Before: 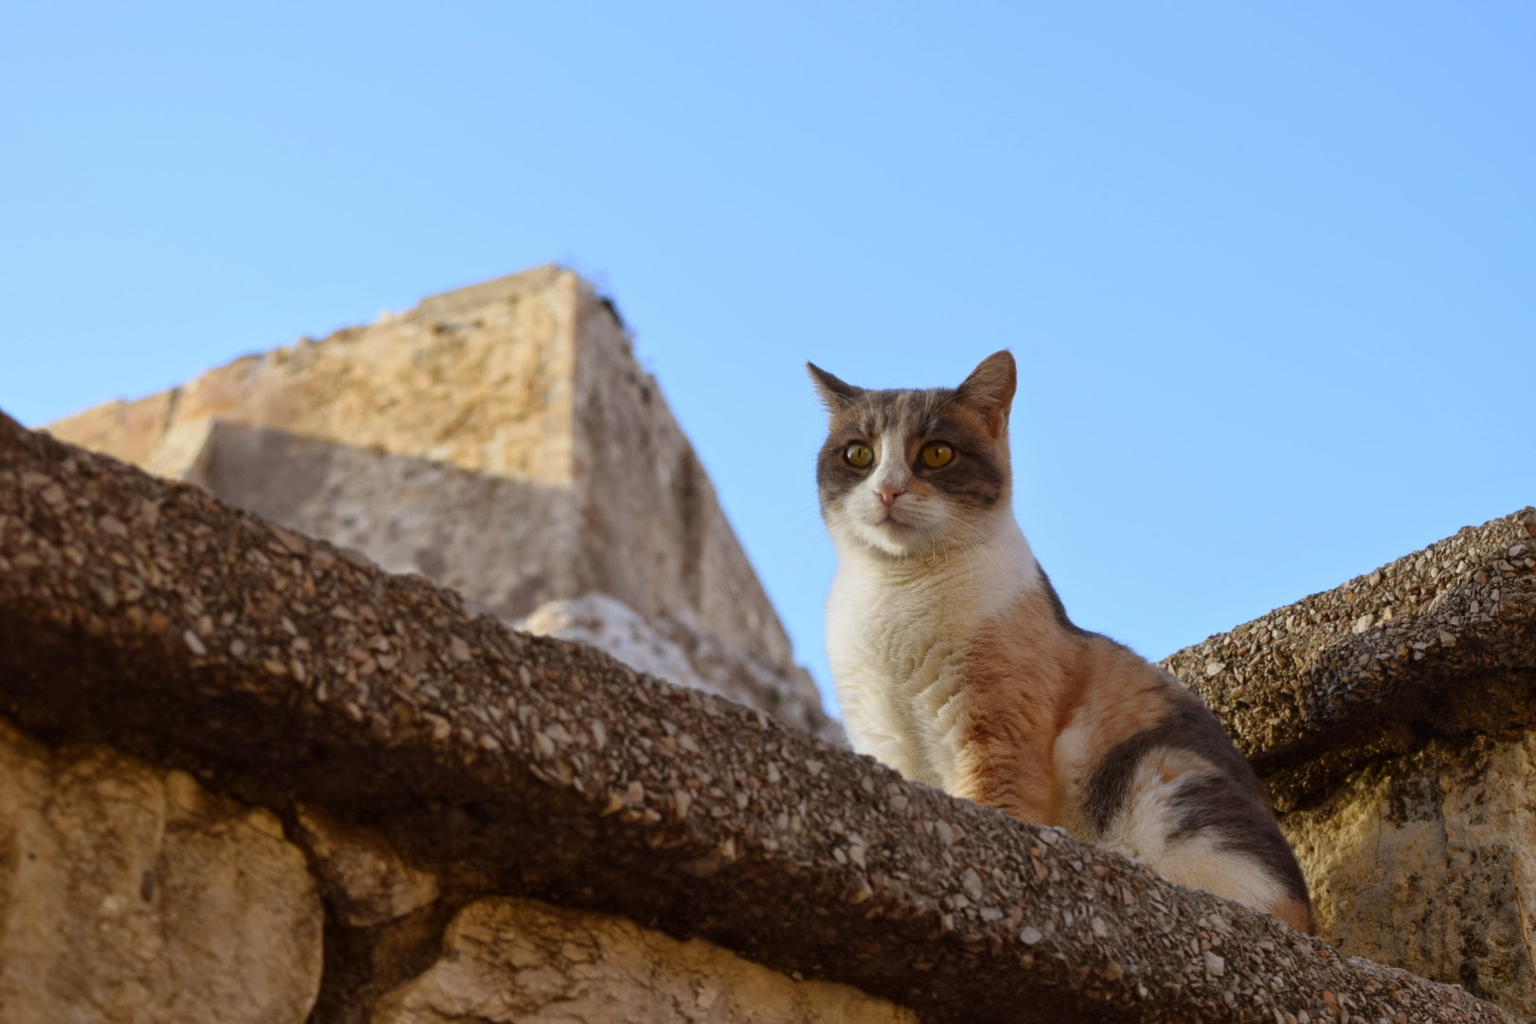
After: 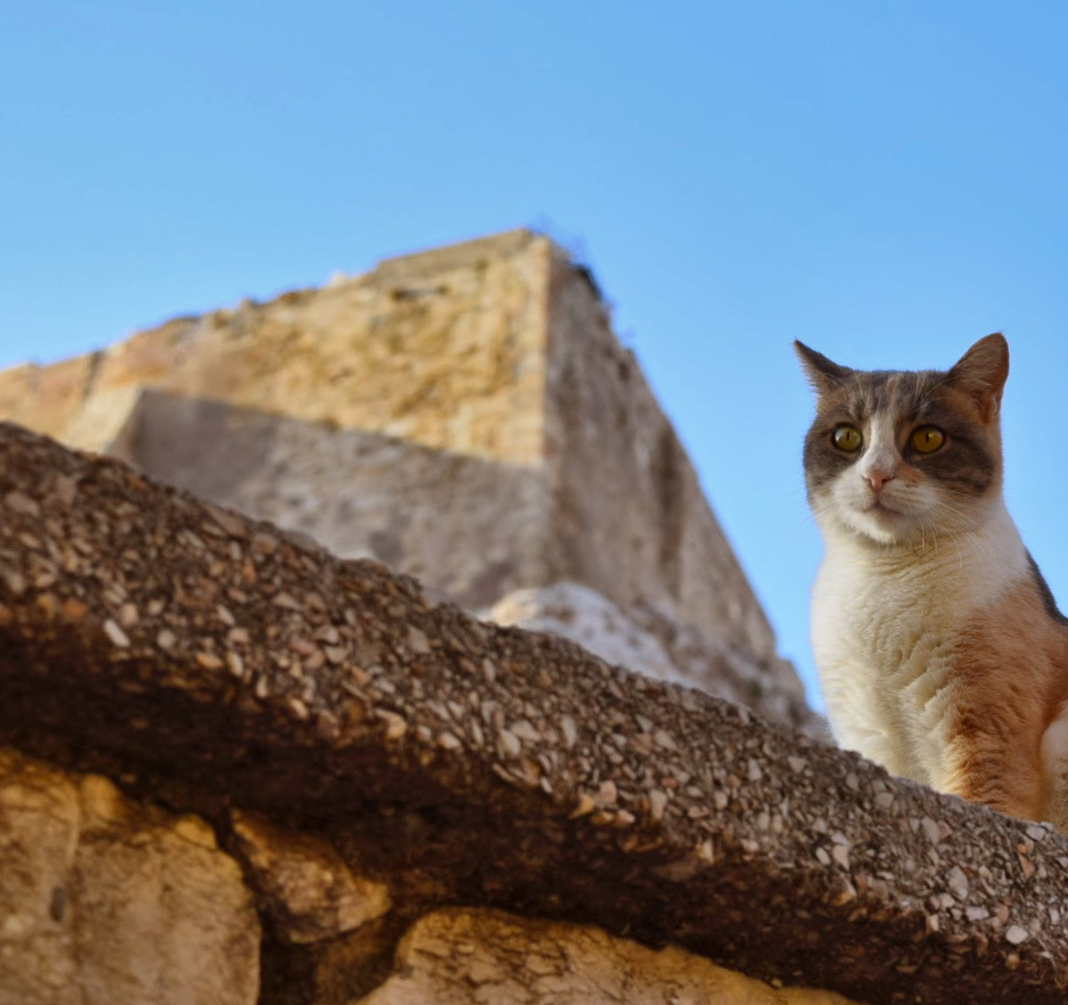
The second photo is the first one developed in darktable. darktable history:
rotate and perspective: rotation 0.679°, lens shift (horizontal) 0.136, crop left 0.009, crop right 0.991, crop top 0.078, crop bottom 0.95
crop and rotate: left 6.617%, right 26.717%
vibrance: vibrance 67%
shadows and highlights: shadows 53, soften with gaussian
